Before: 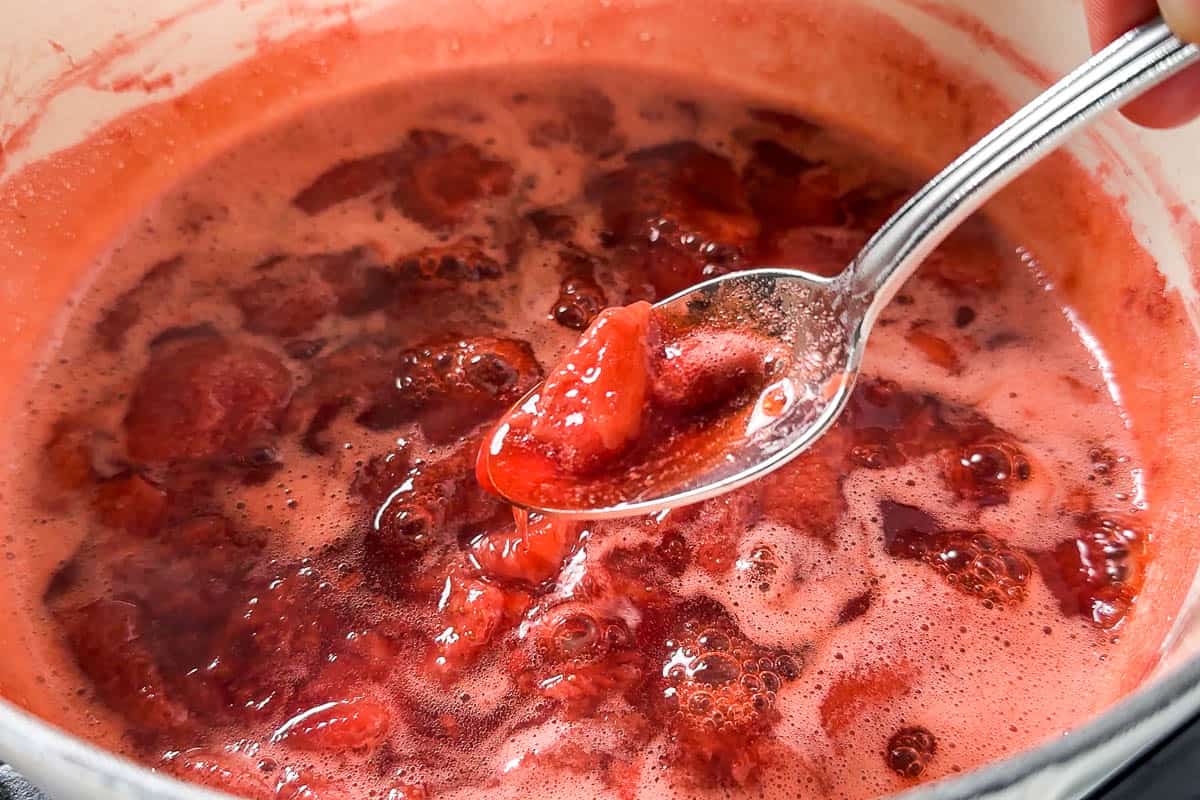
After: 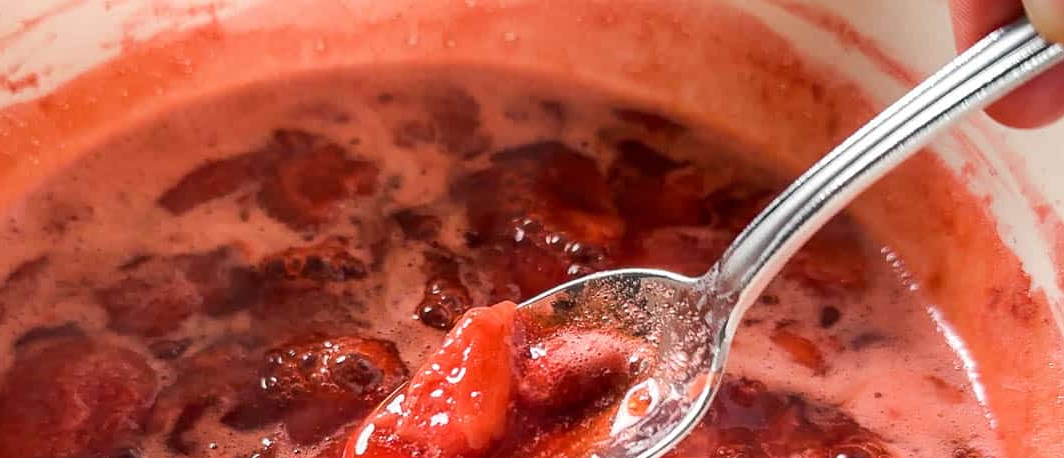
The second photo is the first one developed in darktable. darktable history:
crop and rotate: left 11.328%, bottom 42.693%
